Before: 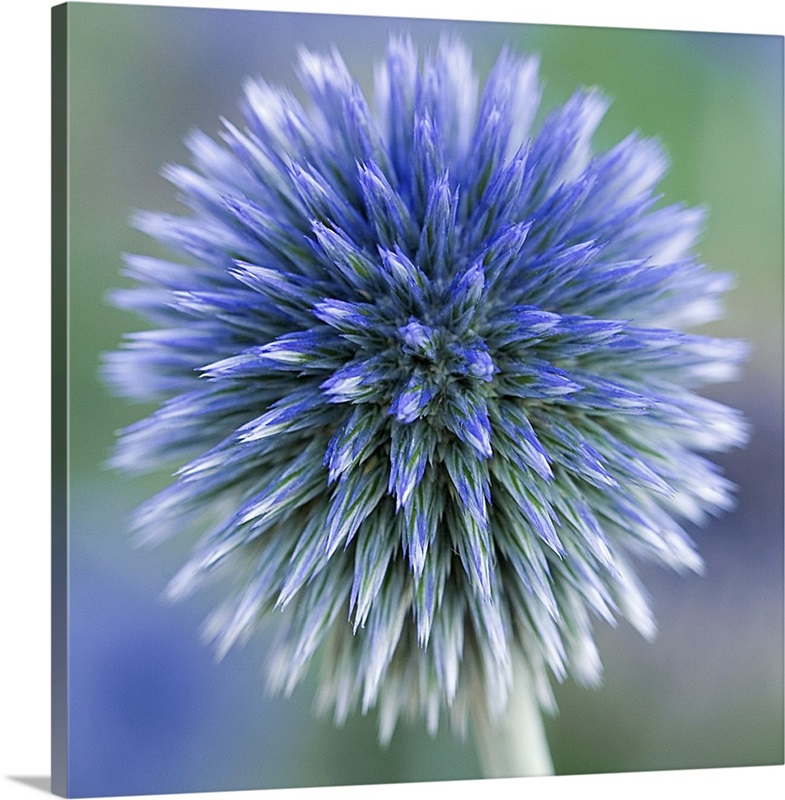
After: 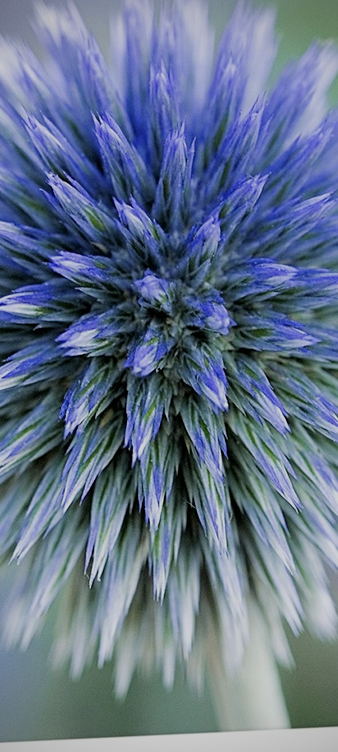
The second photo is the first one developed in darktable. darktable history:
crop: left 33.705%, top 5.955%, right 23.145%
vignetting: dithering 8-bit output
filmic rgb: black relative exposure -7.65 EV, white relative exposure 4.56 EV, hardness 3.61, iterations of high-quality reconstruction 0
